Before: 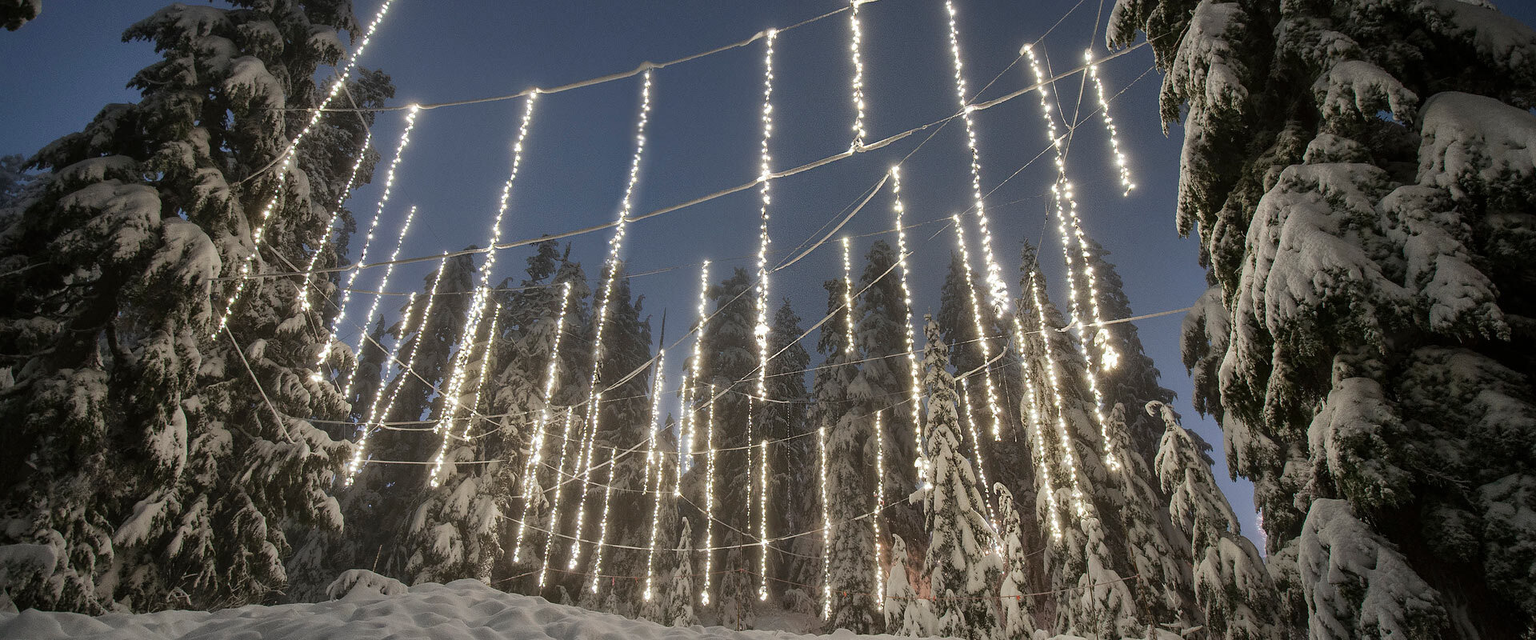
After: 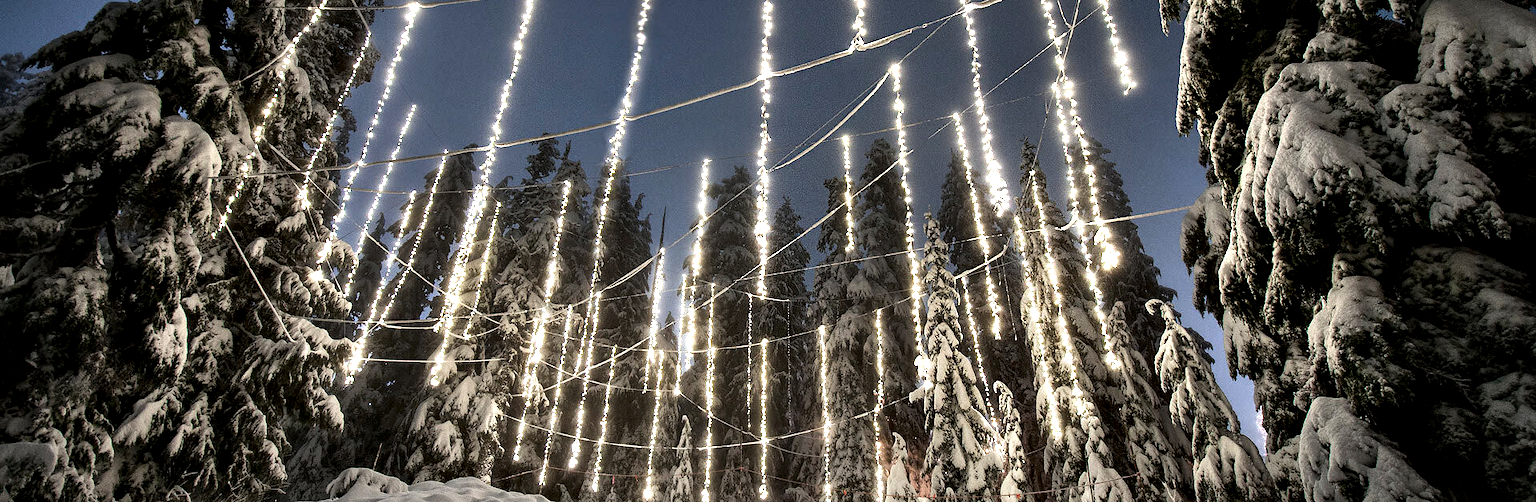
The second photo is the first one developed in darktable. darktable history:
tone equalizer: -8 EV -0.396 EV, -7 EV -0.405 EV, -6 EV -0.356 EV, -5 EV -0.191 EV, -3 EV 0.203 EV, -2 EV 0.363 EV, -1 EV 0.412 EV, +0 EV 0.404 EV, edges refinement/feathering 500, mask exposure compensation -1.57 EV, preserve details no
contrast equalizer: y [[0.6 ×6], [0.55 ×6], [0 ×6], [0 ×6], [0 ×6]]
crop and rotate: top 15.983%, bottom 5.414%
